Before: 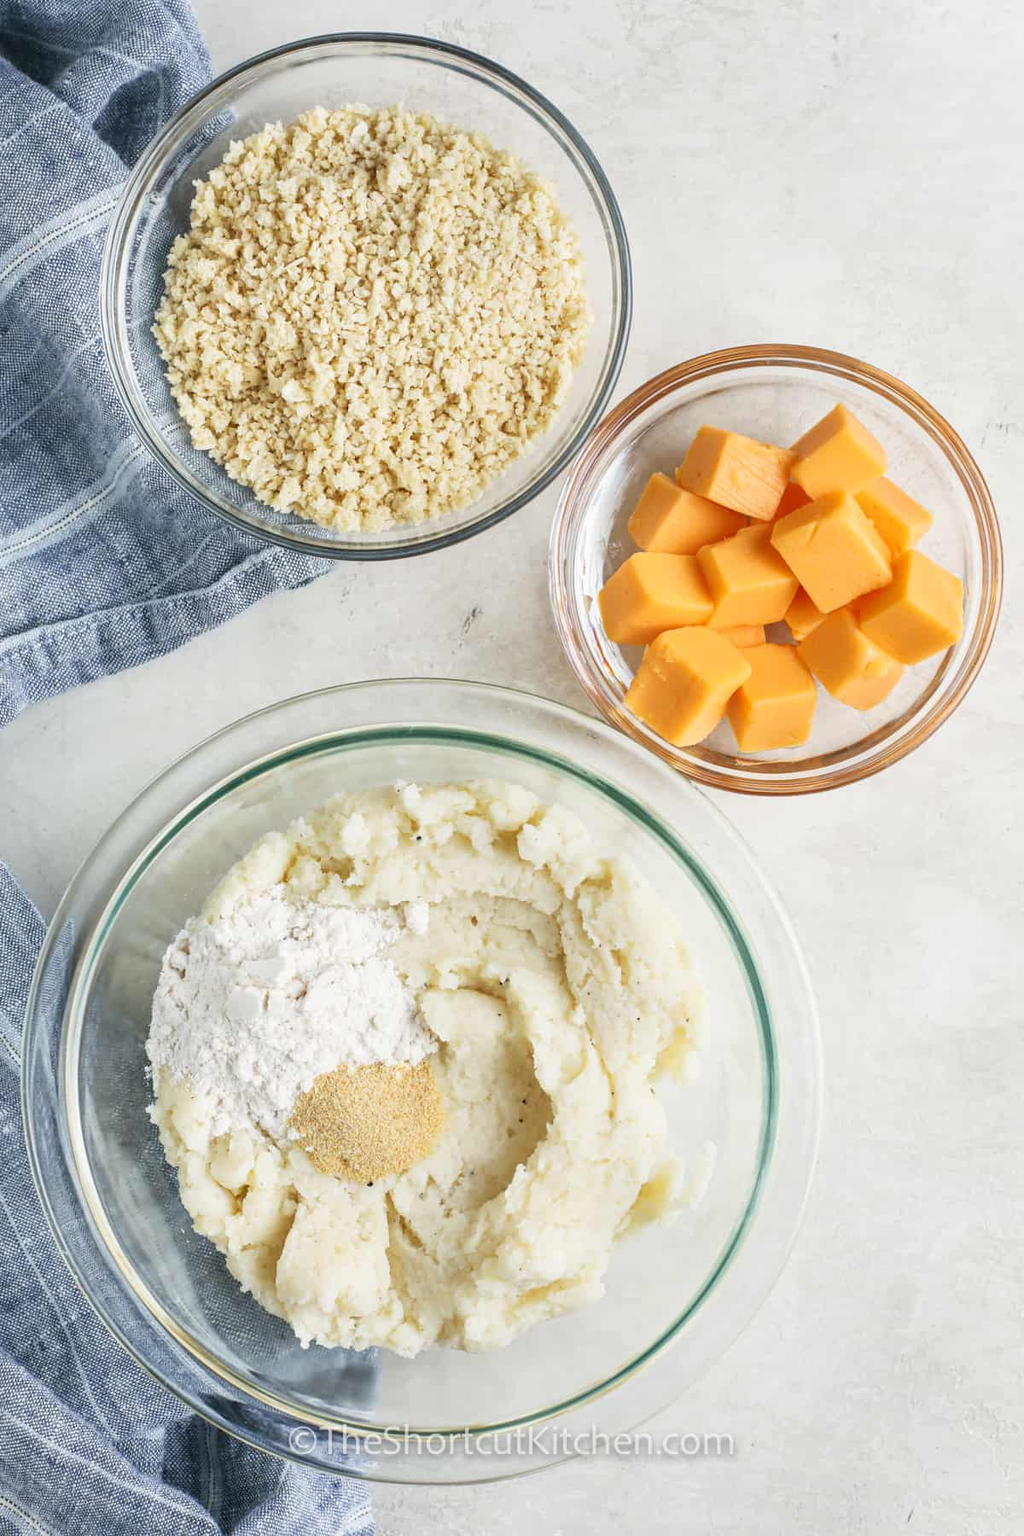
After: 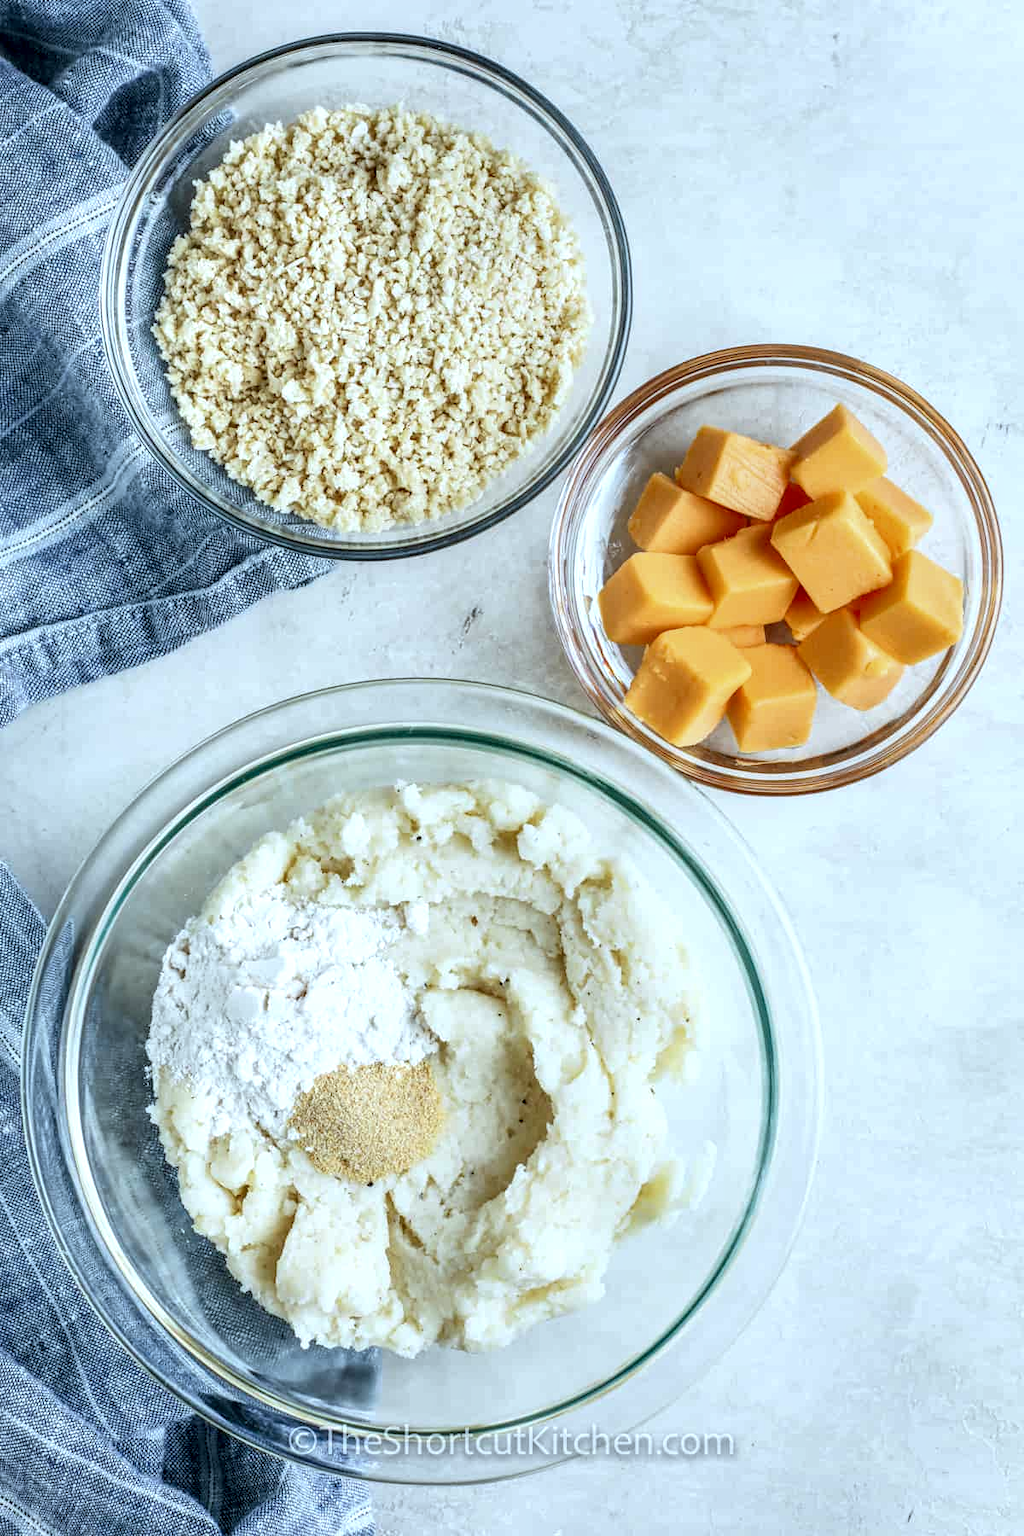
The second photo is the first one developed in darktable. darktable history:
local contrast: detail 160%
color calibration: illuminant F (fluorescent), F source F9 (Cool White Deluxe 4150 K) – high CRI, x 0.374, y 0.373, temperature 4152.76 K
